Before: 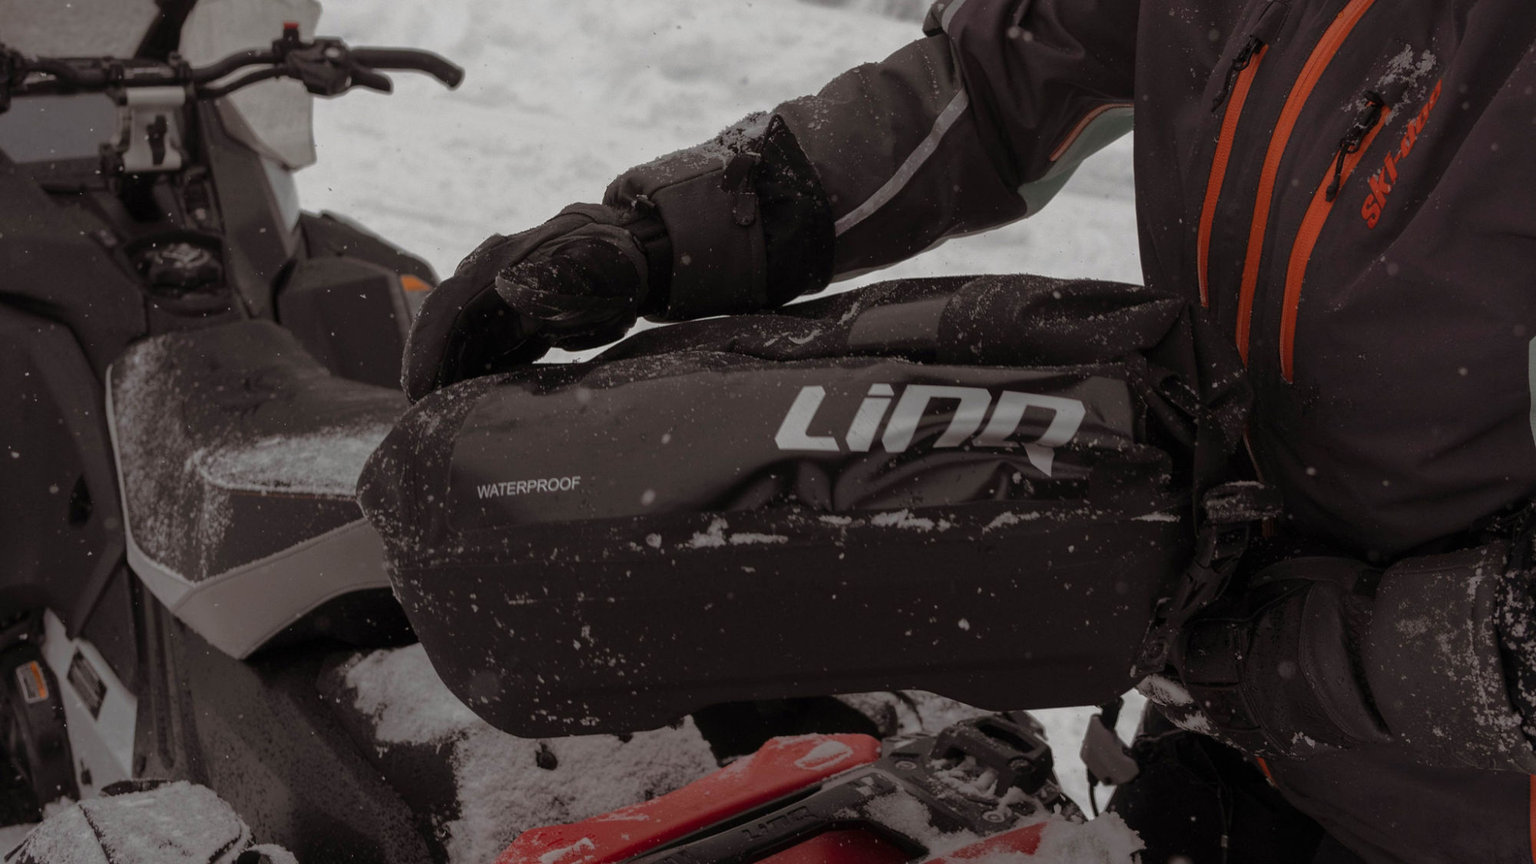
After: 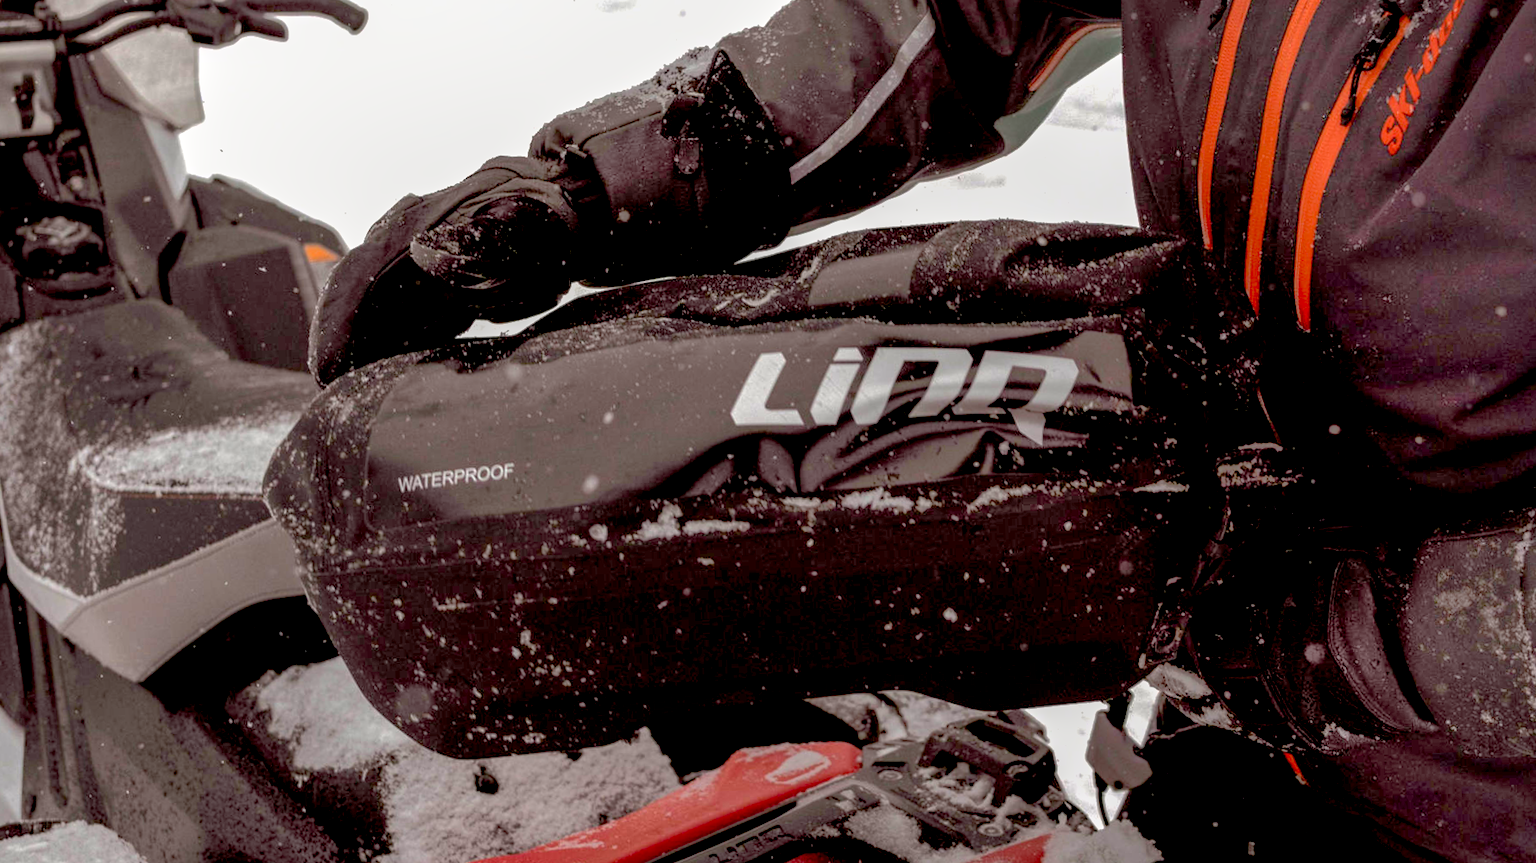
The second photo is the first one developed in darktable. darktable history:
shadows and highlights: on, module defaults
crop and rotate: angle 1.96°, left 5.673%, top 5.673%
exposure: black level correction 0.009, exposure 1.425 EV, compensate highlight preservation false
white balance: emerald 1
local contrast: on, module defaults
